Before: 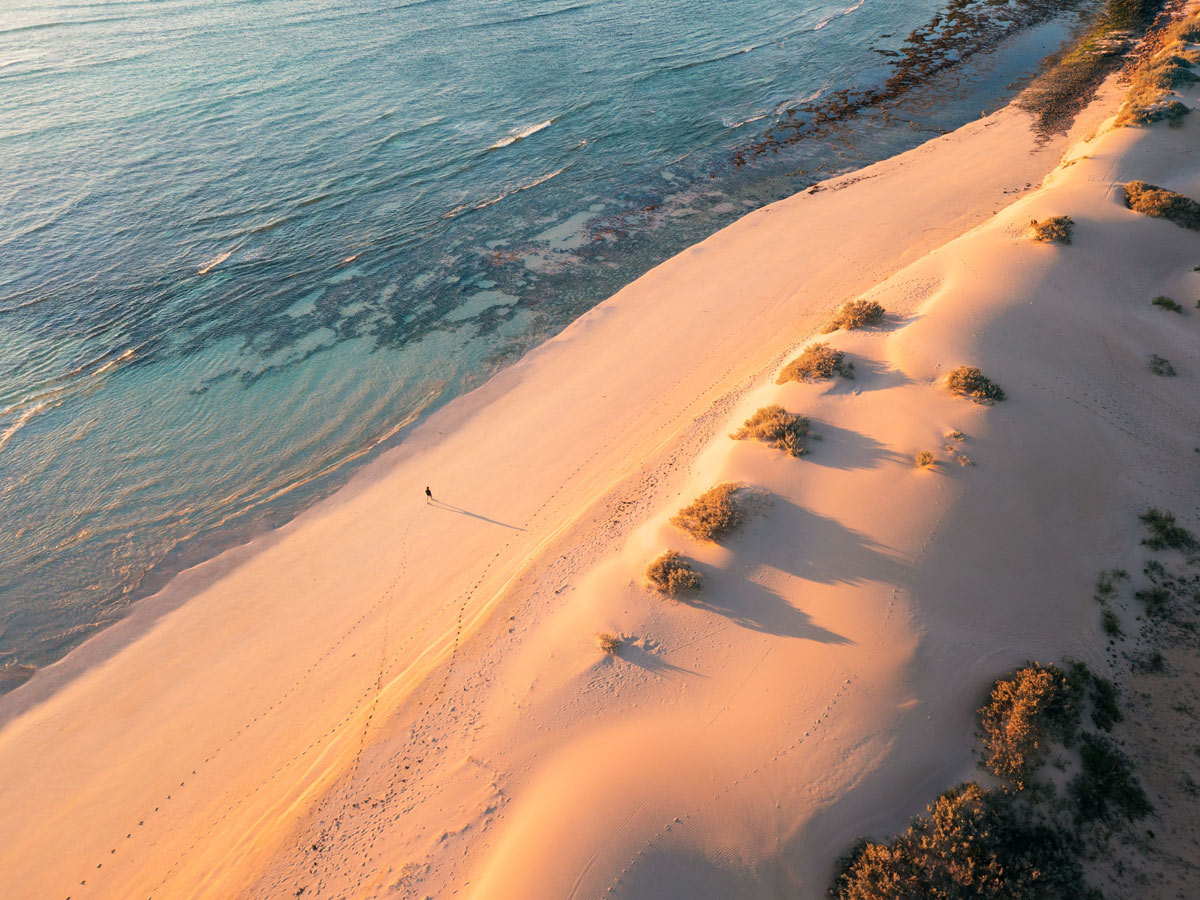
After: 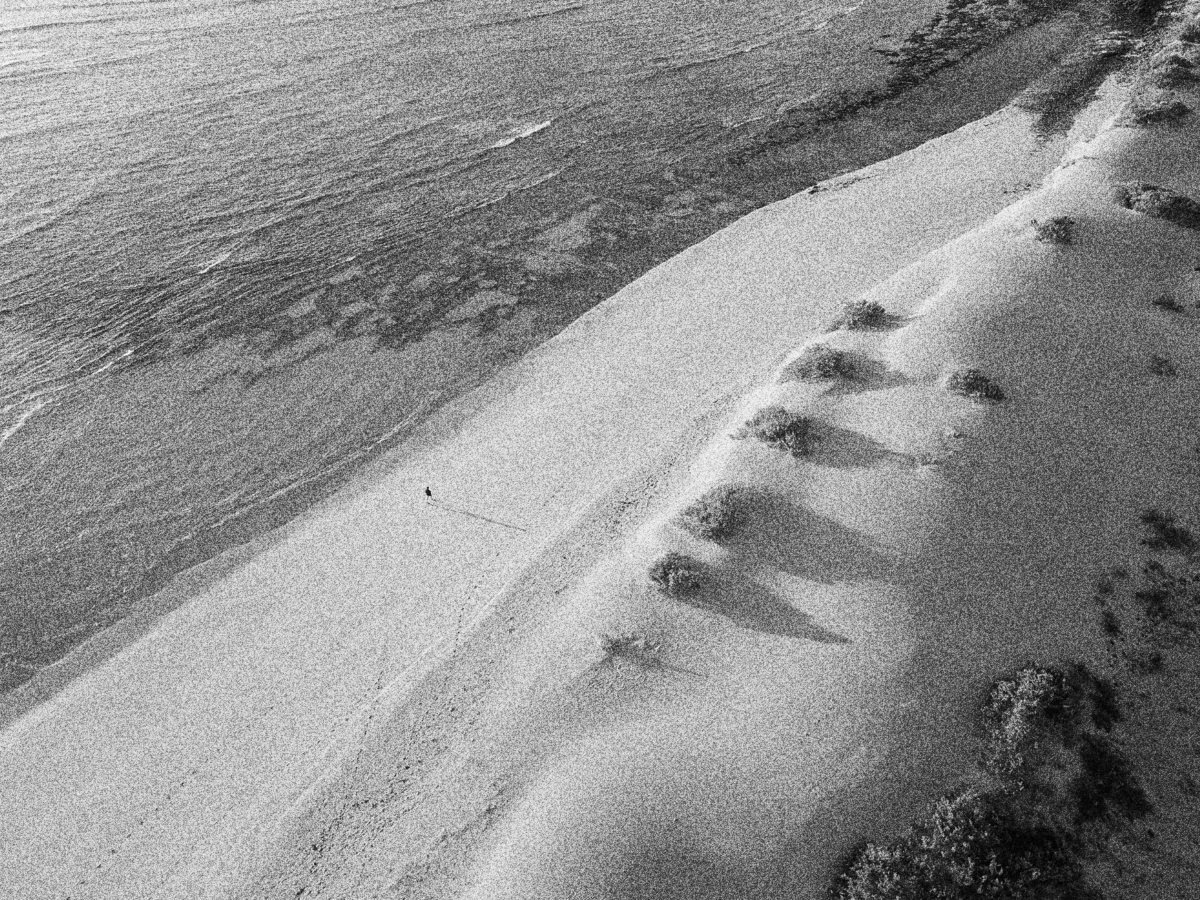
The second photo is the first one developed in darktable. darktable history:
grain: coarseness 30.02 ISO, strength 100%
monochrome: on, module defaults
base curve: curves: ch0 [(0, 0) (0.989, 0.992)], preserve colors none
color correction: highlights a* -10.04, highlights b* -10.37
